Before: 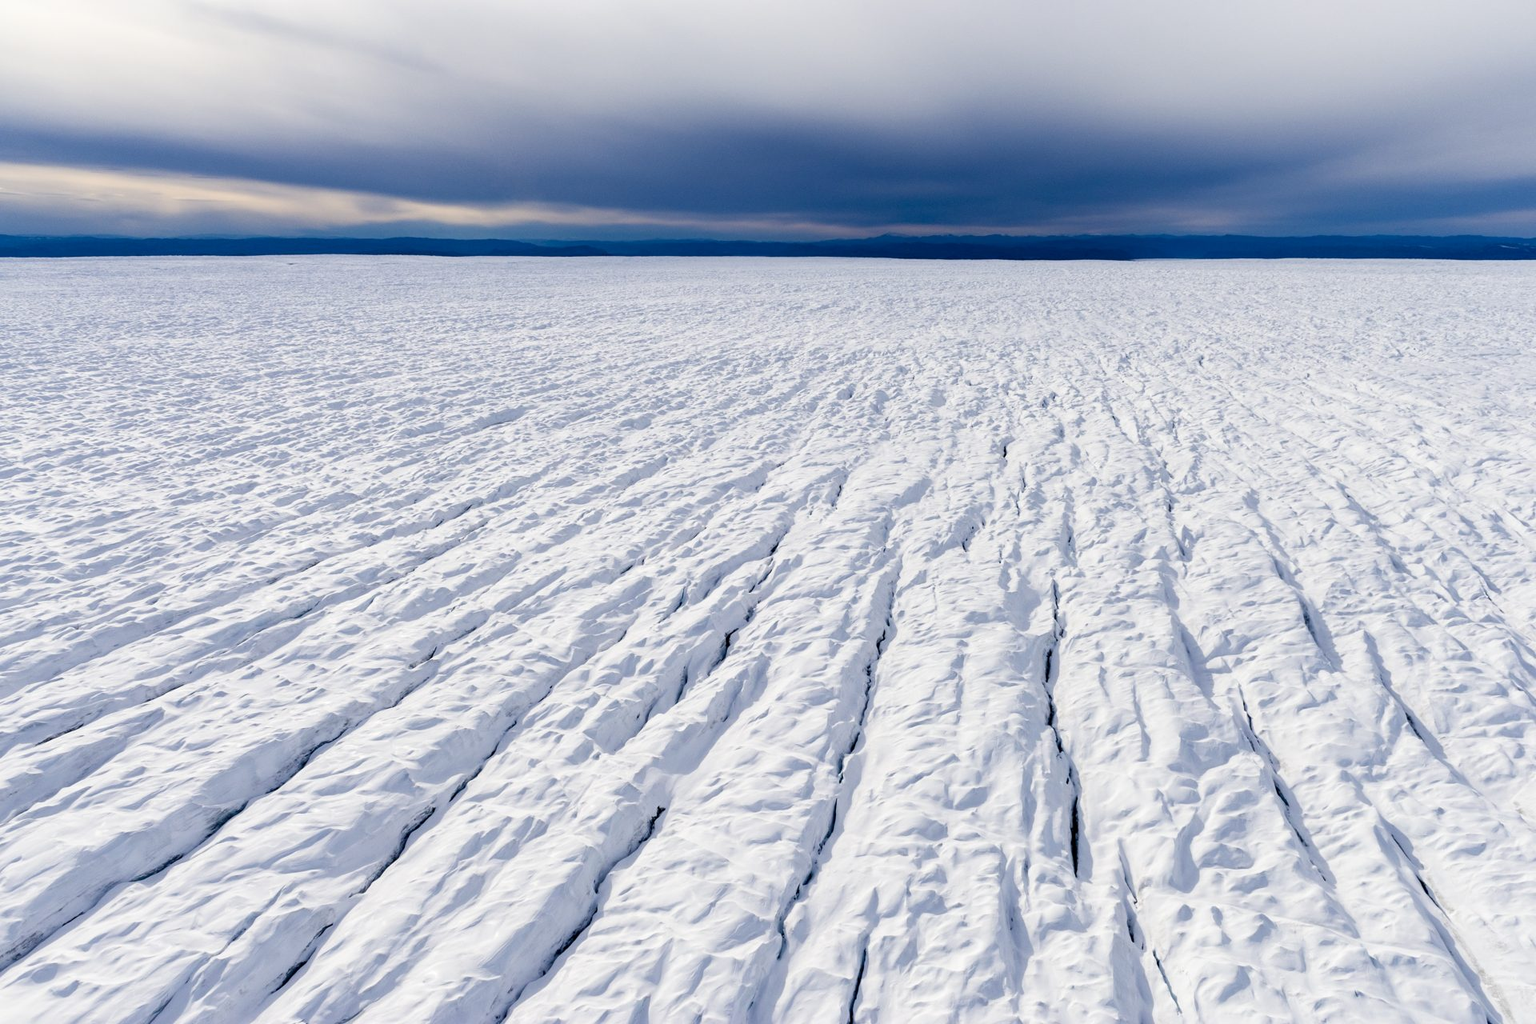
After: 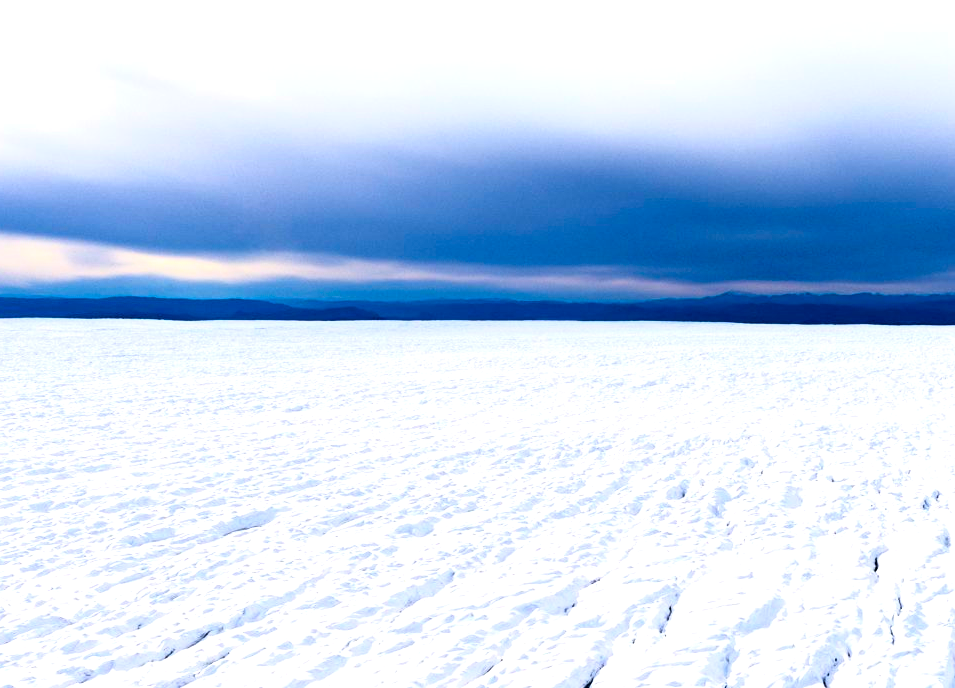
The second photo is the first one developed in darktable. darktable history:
color balance rgb: shadows lift › luminance -20.331%, perceptual saturation grading › global saturation 31.253%, perceptual brilliance grading › global brilliance 24.554%, global vibrance 20%
crop: left 19.837%, right 30.396%, bottom 46.178%
base curve: curves: ch0 [(0, 0) (0.666, 0.806) (1, 1)]
